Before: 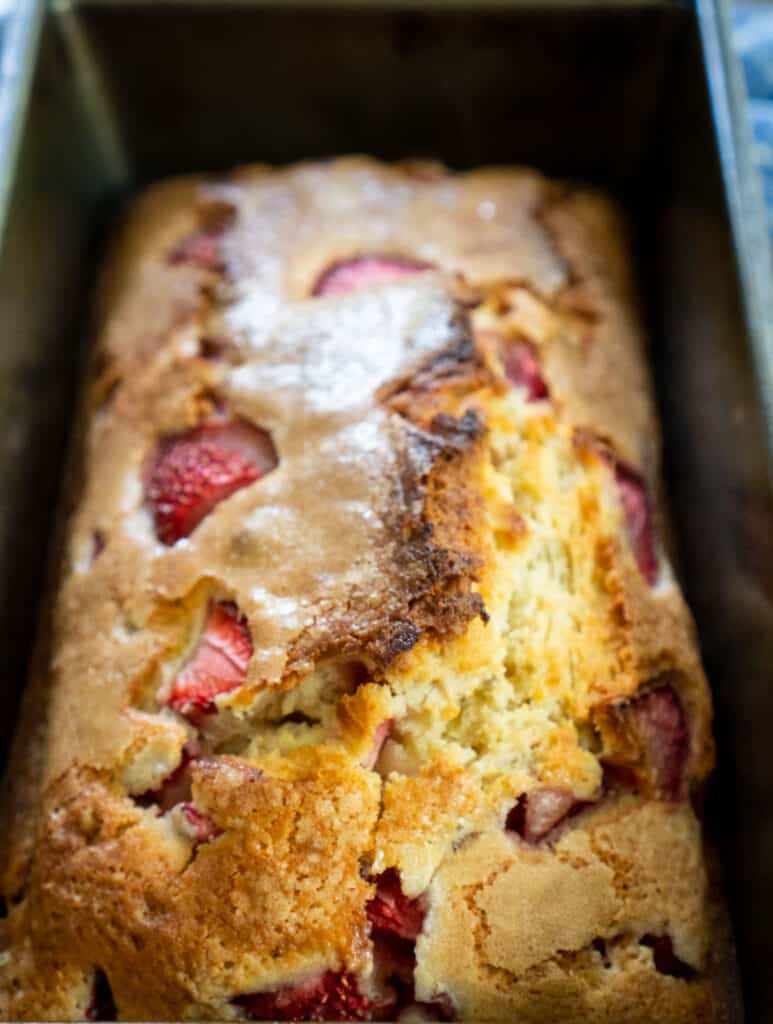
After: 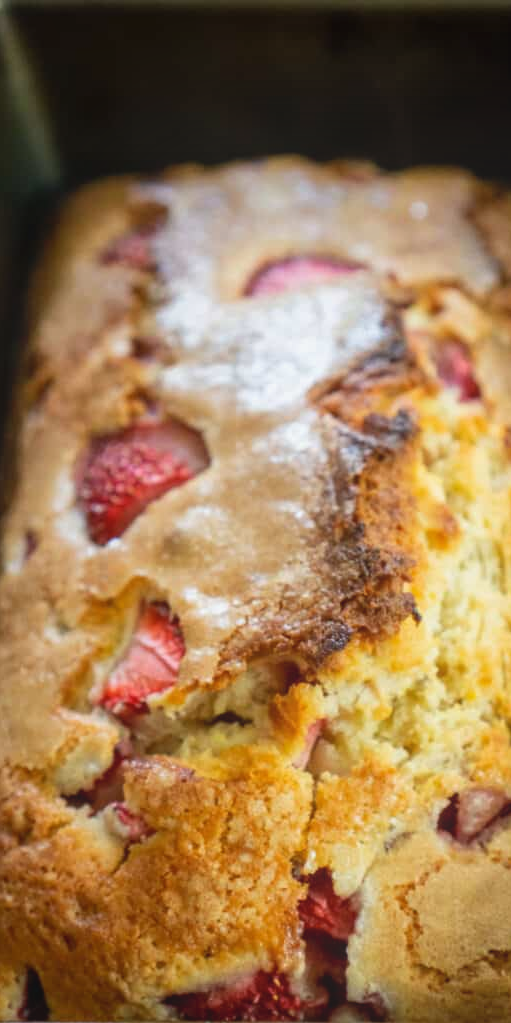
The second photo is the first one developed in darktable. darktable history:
crop and rotate: left 8.832%, right 25.04%
local contrast: highlights 47%, shadows 2%, detail 99%
